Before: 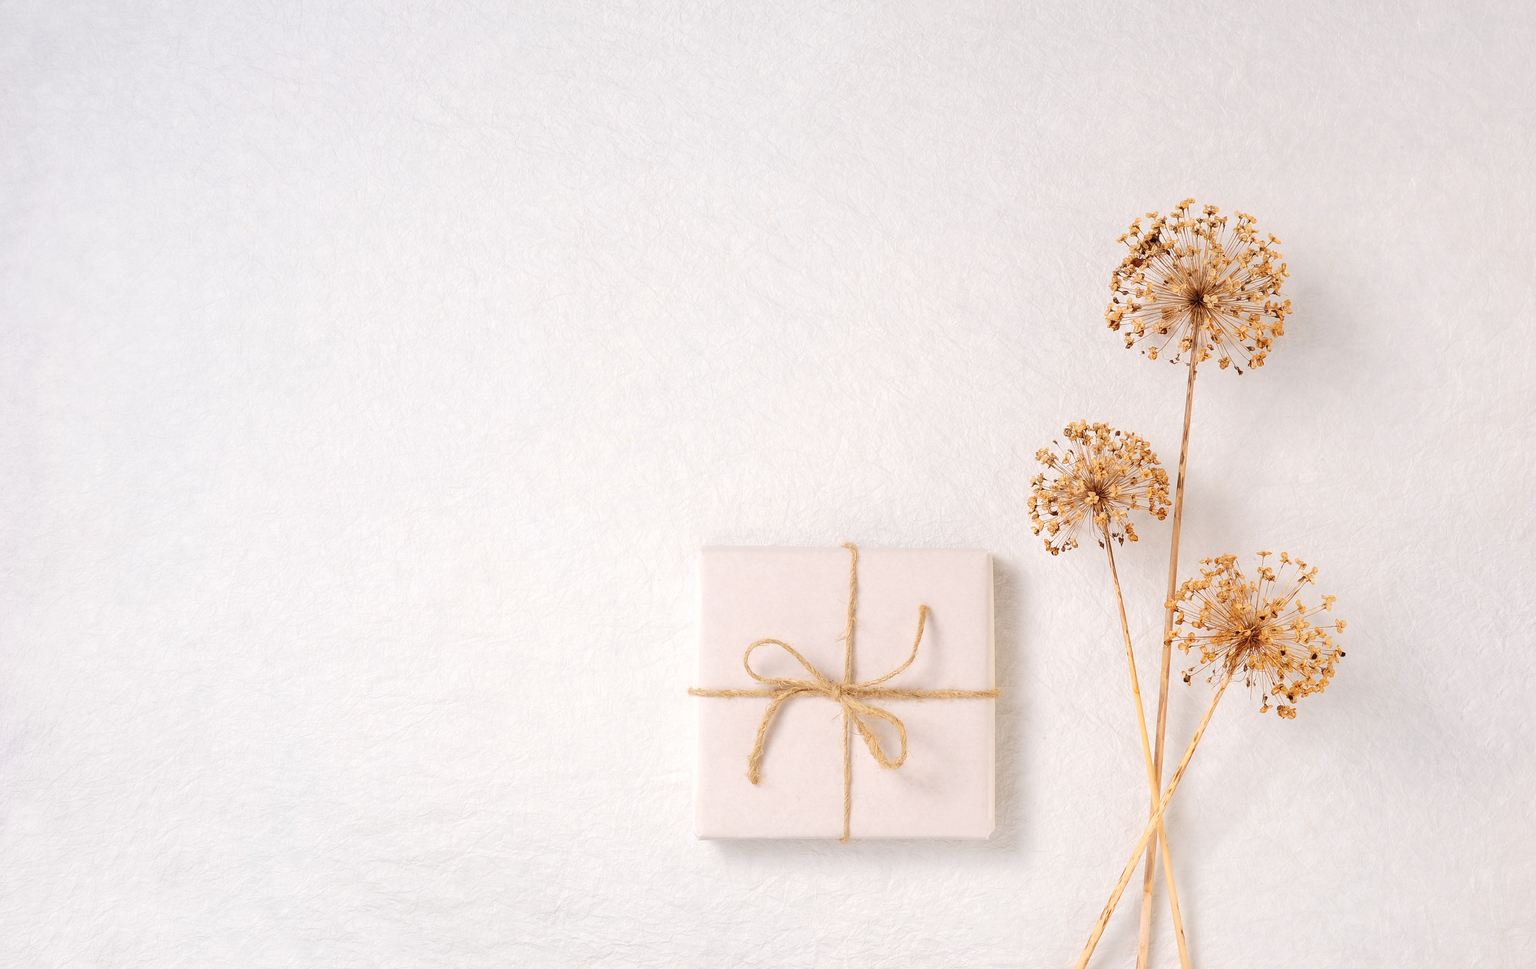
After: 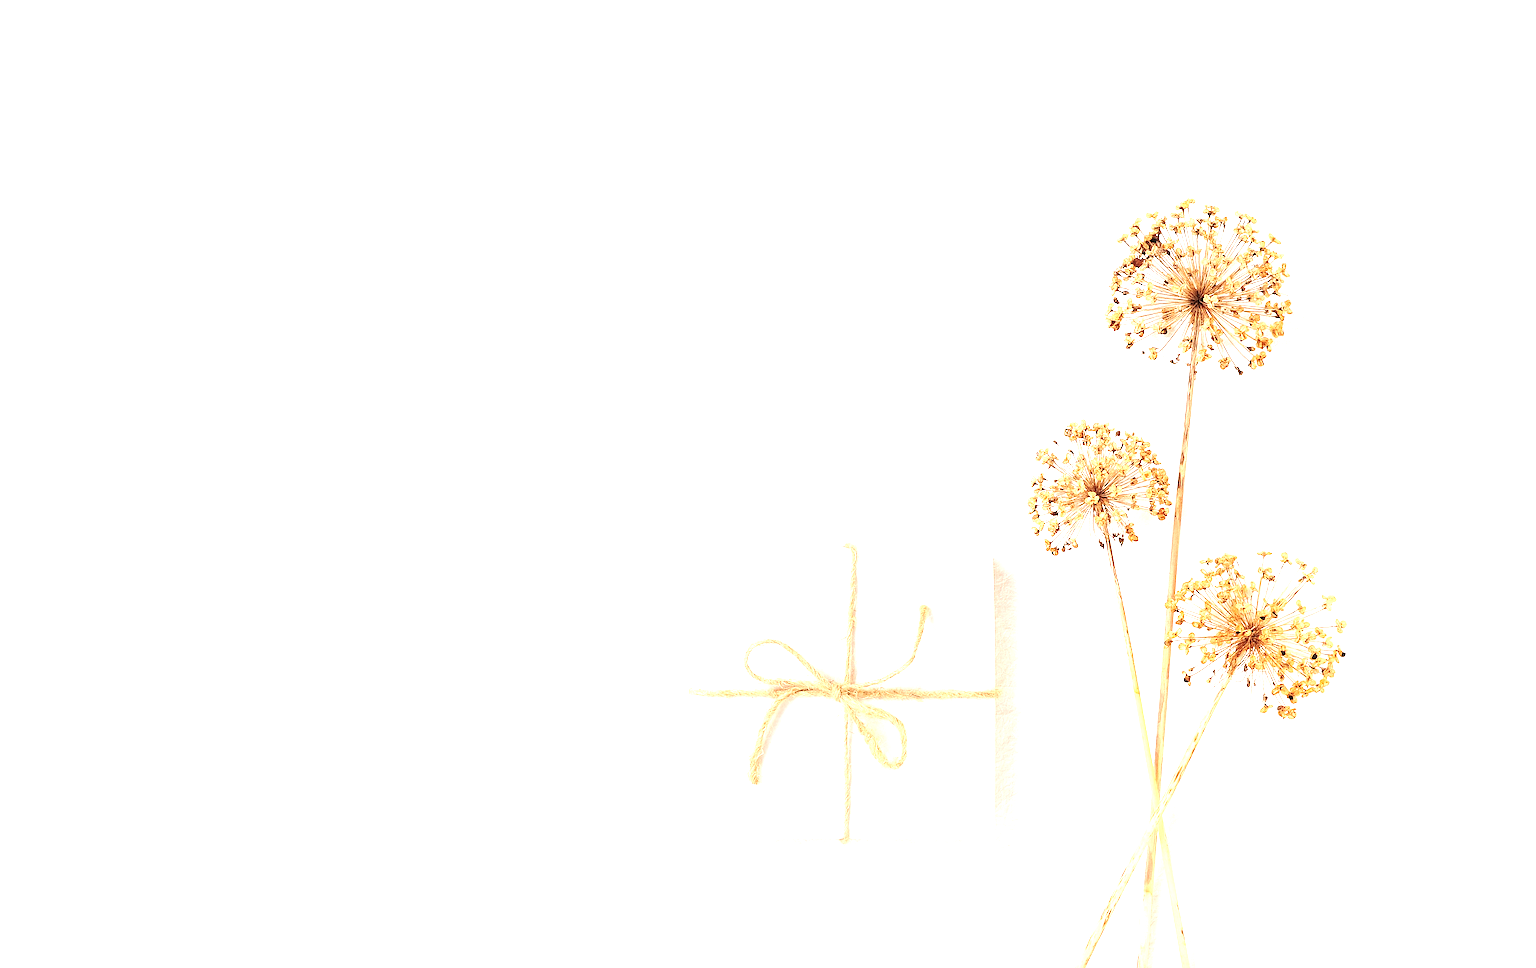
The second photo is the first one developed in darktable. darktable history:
sharpen: radius 0.969, amount 0.604
exposure: exposure 1.137 EV, compensate highlight preservation false
